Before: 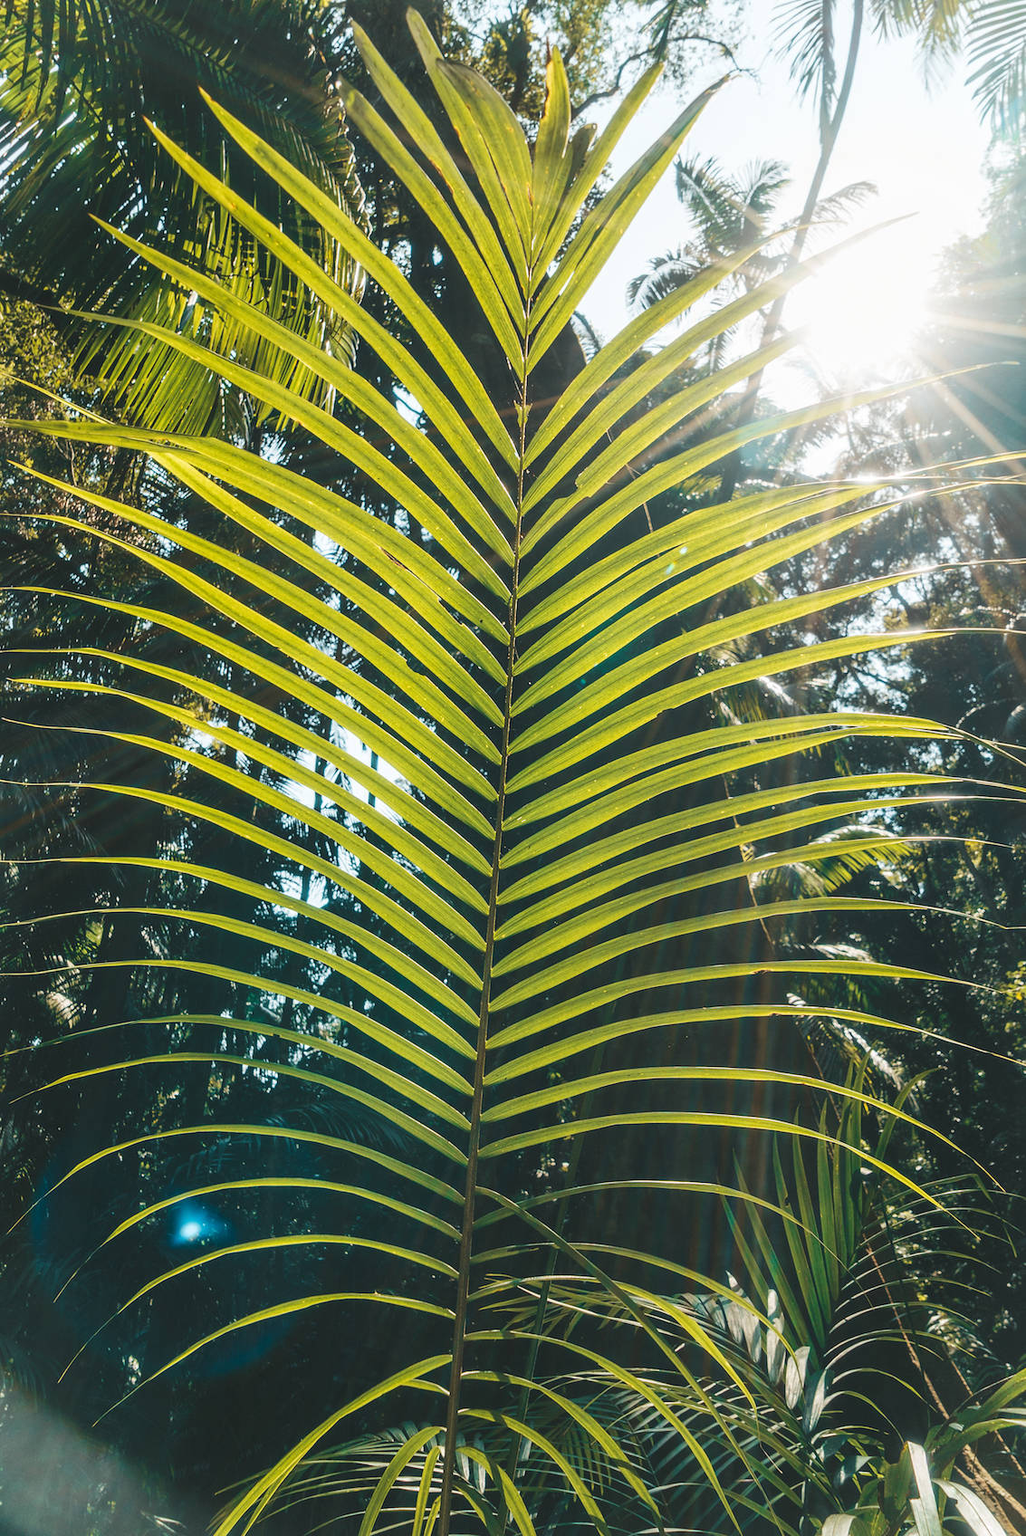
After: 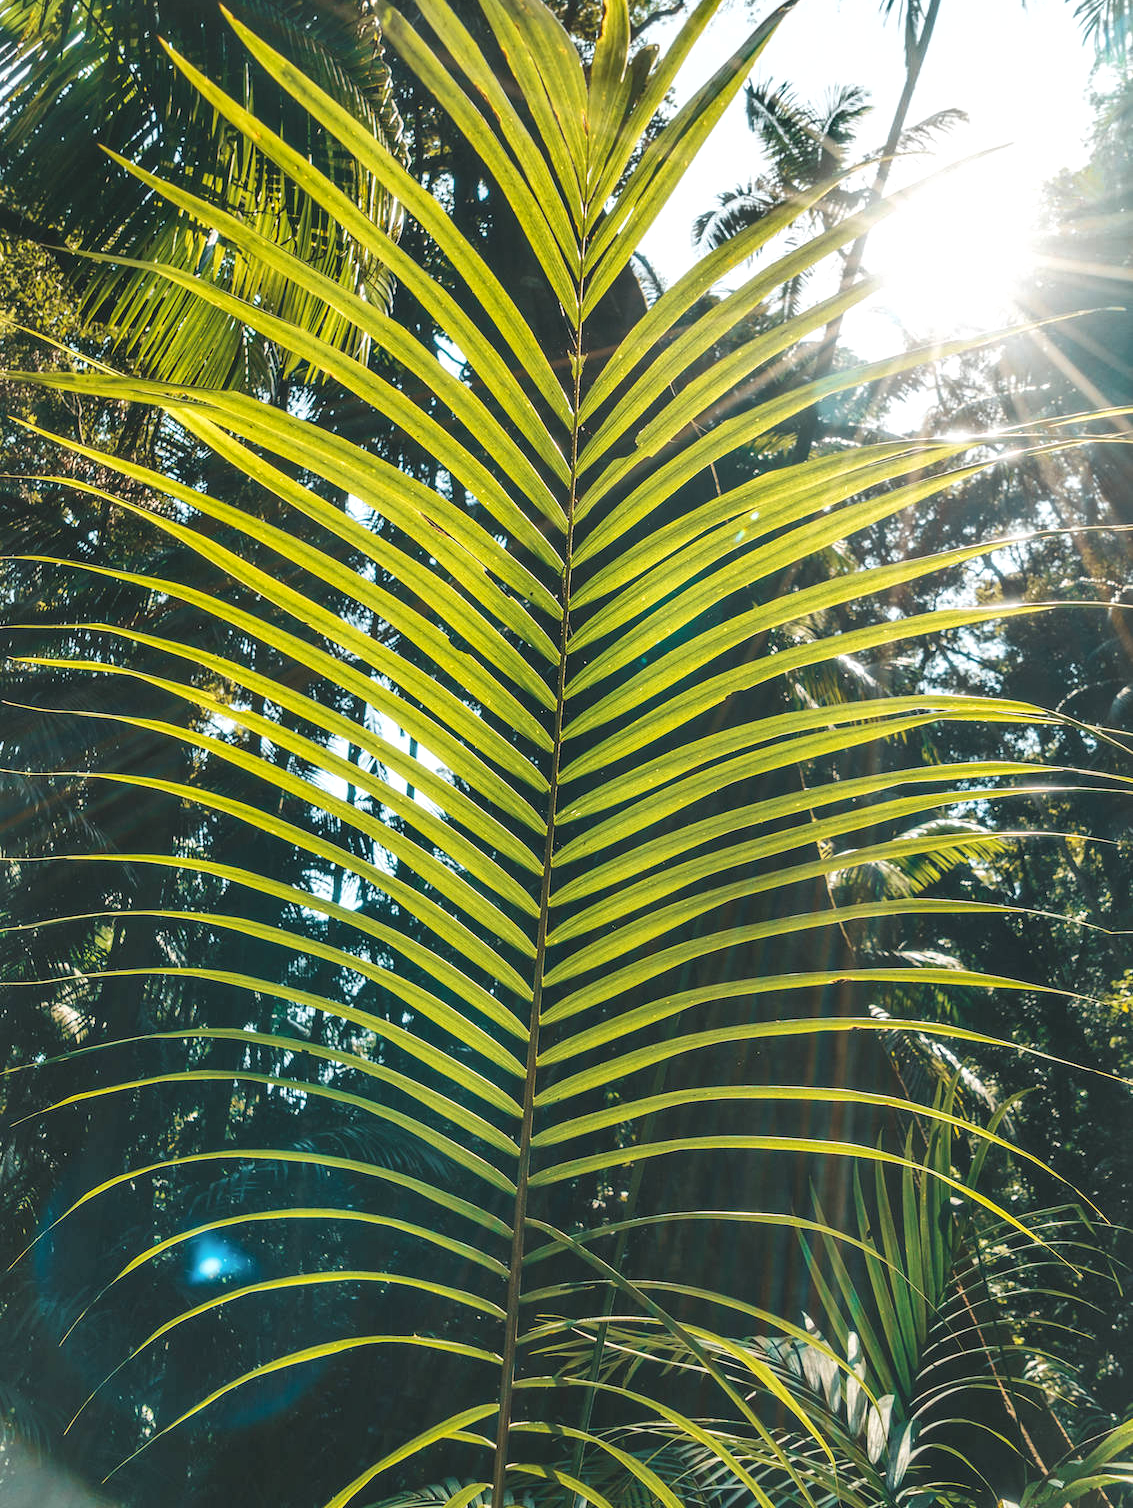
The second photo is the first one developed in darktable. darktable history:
exposure: exposure 0.201 EV, compensate highlight preservation false
local contrast: highlights 63%, shadows 106%, detail 106%, midtone range 0.527
shadows and highlights: radius 133.51, soften with gaussian
crop and rotate: top 5.48%, bottom 5.592%
